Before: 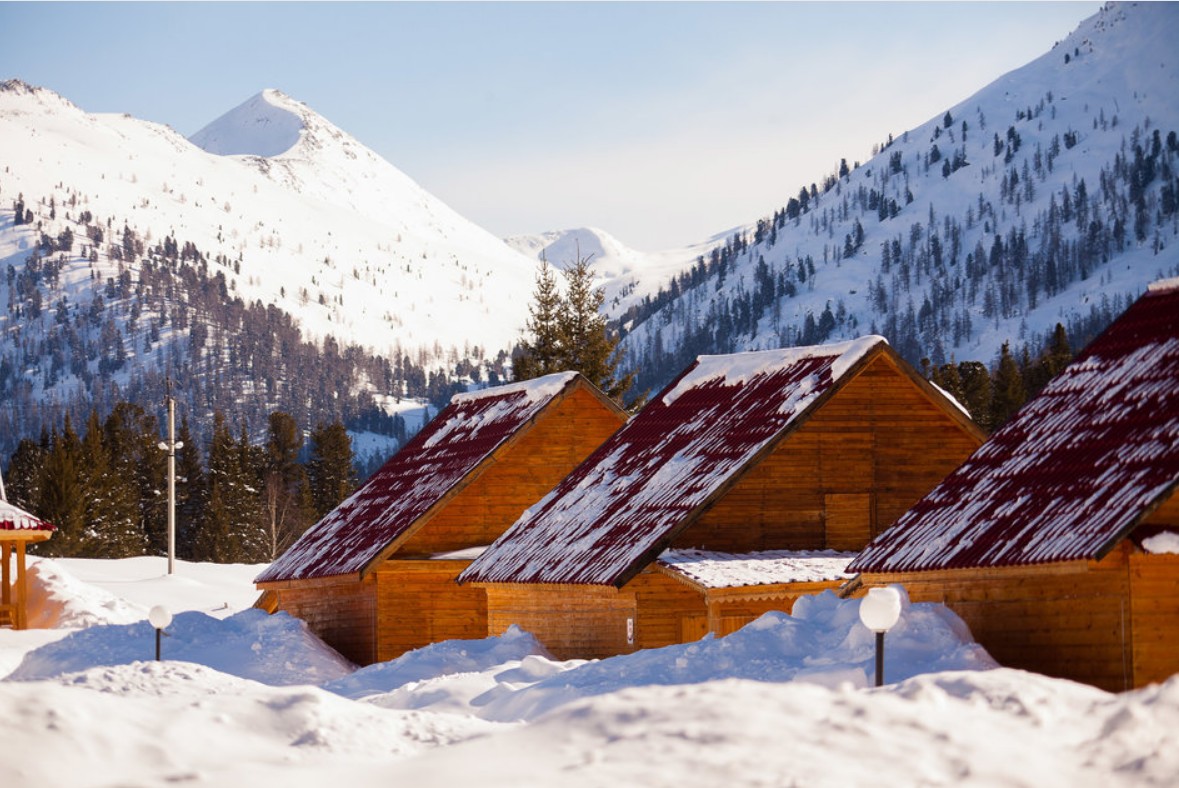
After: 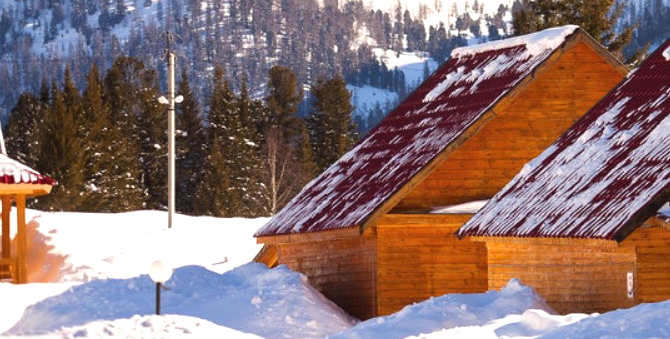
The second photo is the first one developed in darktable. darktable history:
exposure: black level correction -0.002, exposure 0.533 EV, compensate exposure bias true, compensate highlight preservation false
crop: top 43.985%, right 43.151%, bottom 12.975%
